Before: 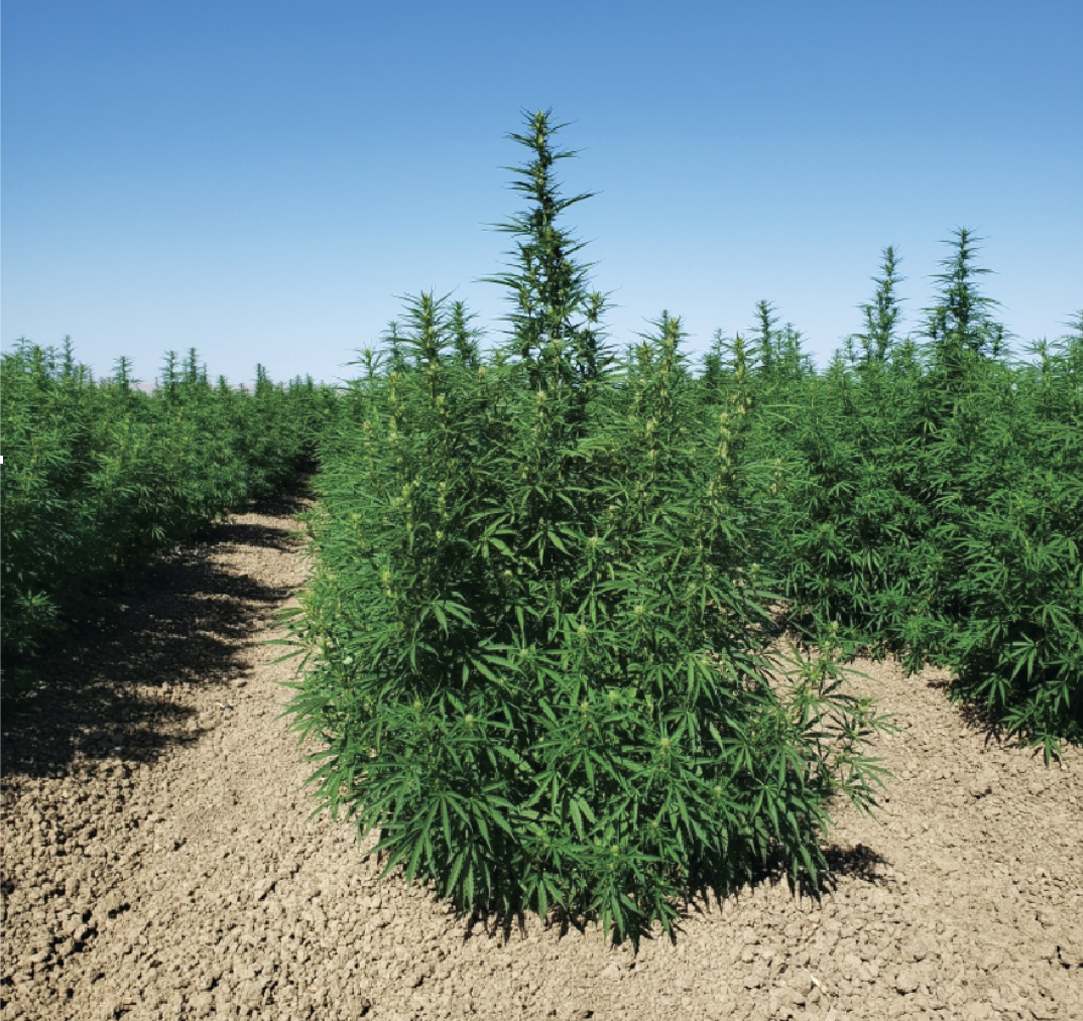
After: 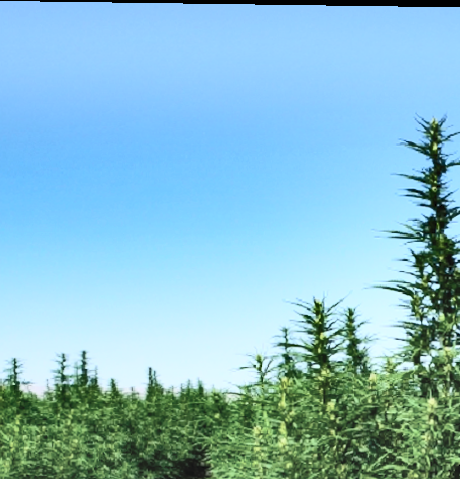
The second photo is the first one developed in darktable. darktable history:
rotate and perspective: rotation 0.8°, automatic cropping off
crop and rotate: left 10.817%, top 0.062%, right 47.194%, bottom 53.626%
contrast brightness saturation: contrast 0.39, brightness 0.53
shadows and highlights: shadows 19.13, highlights -83.41, soften with gaussian
